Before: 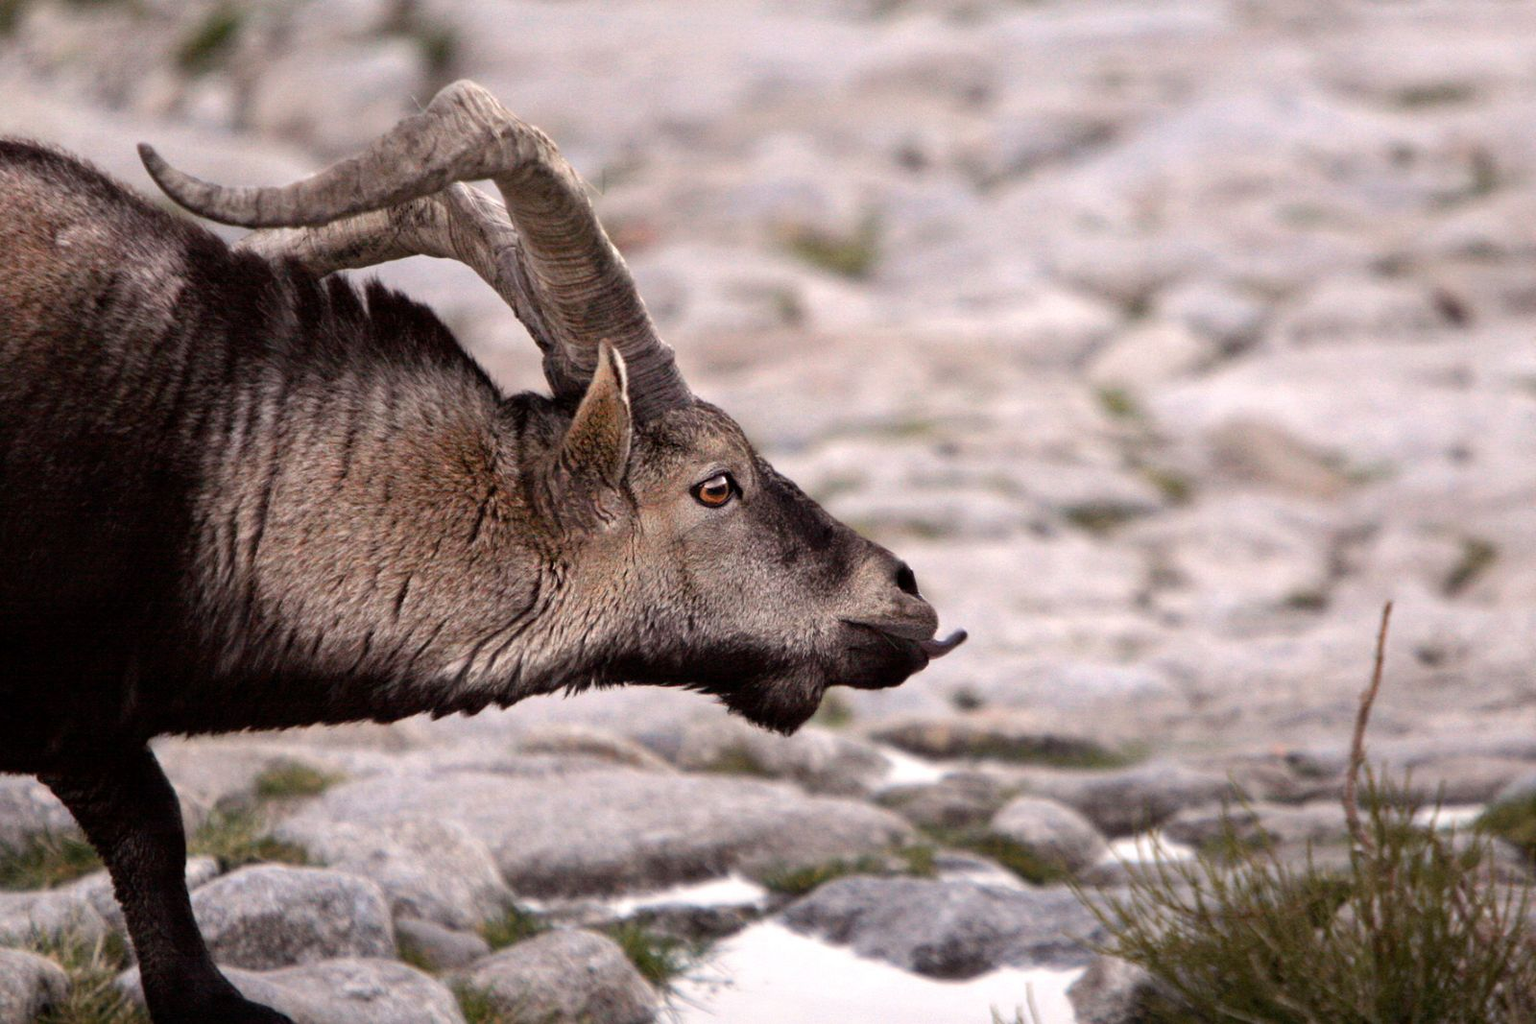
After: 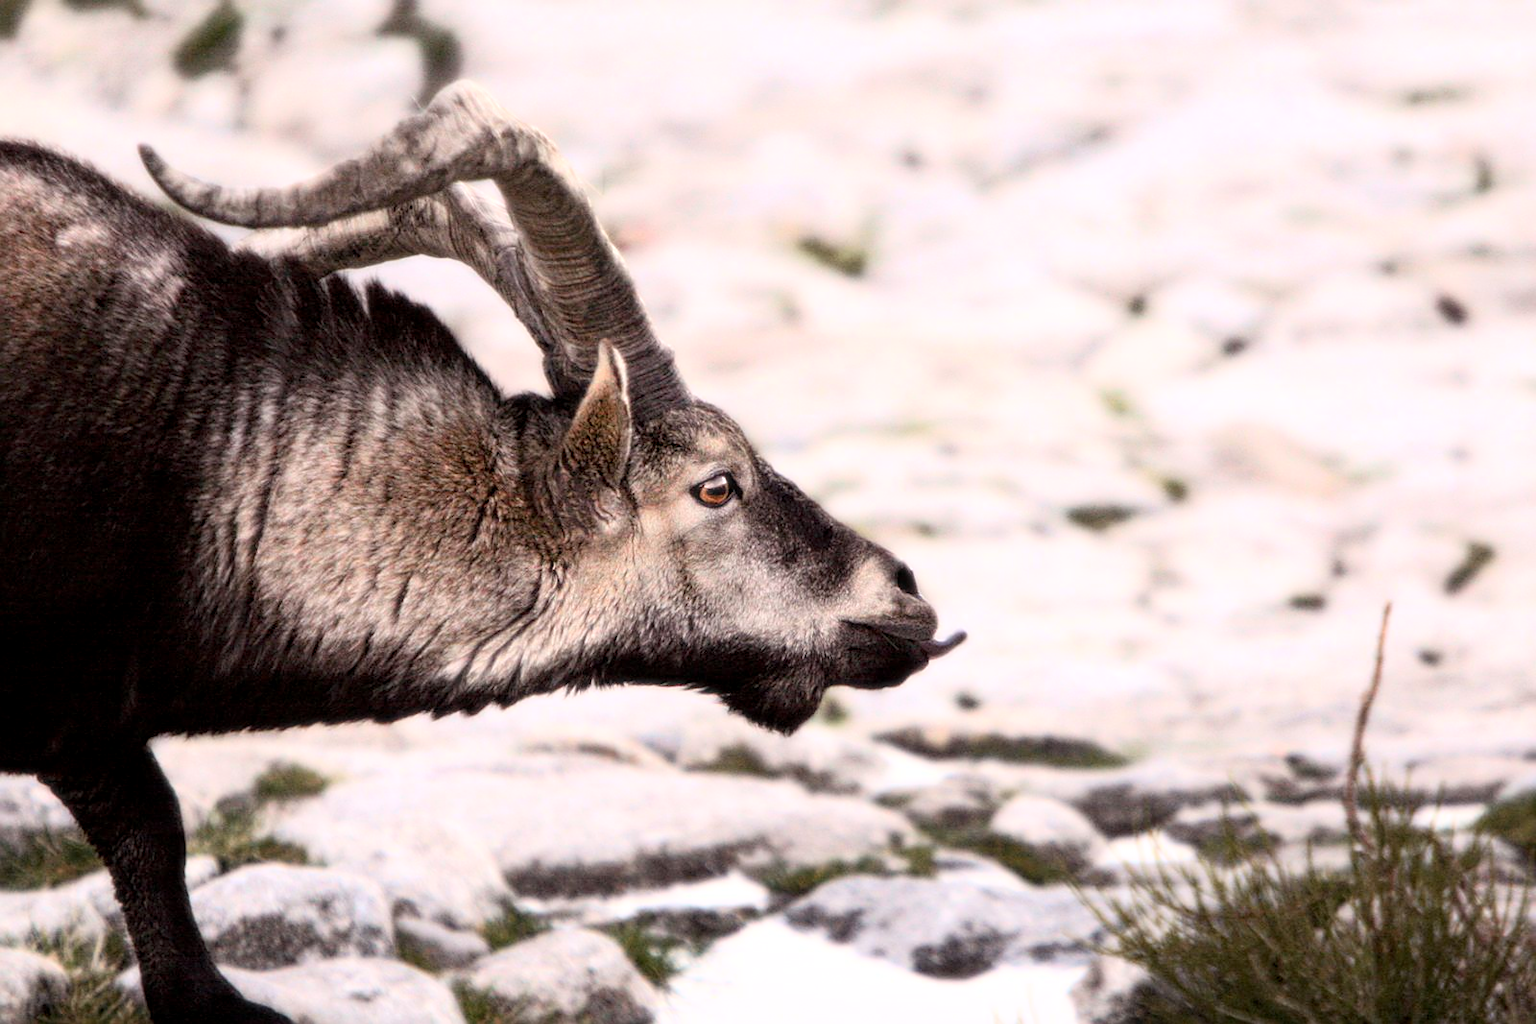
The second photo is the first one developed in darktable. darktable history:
contrast equalizer: y [[0.5, 0.5, 0.472, 0.5, 0.5, 0.5], [0.5 ×6], [0.5 ×6], [0 ×6], [0 ×6]]
local contrast: highlights 100%, shadows 100%, detail 120%, midtone range 0.2
bloom: size 0%, threshold 54.82%, strength 8.31%
sharpen: on, module defaults
